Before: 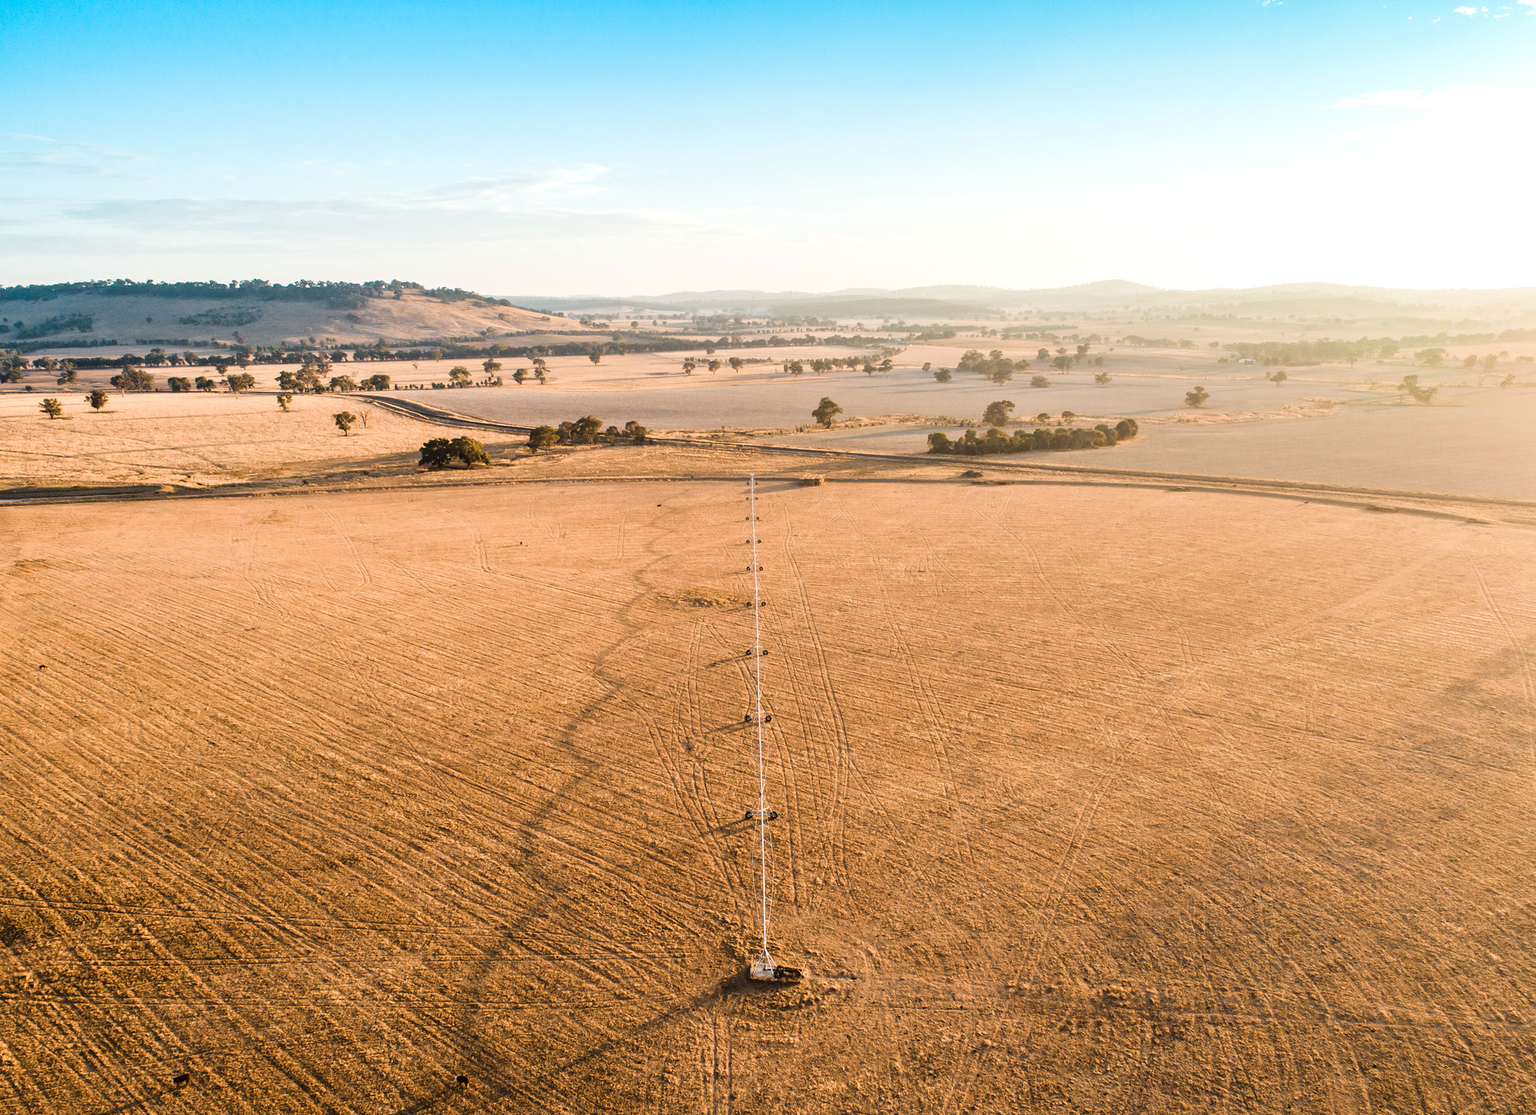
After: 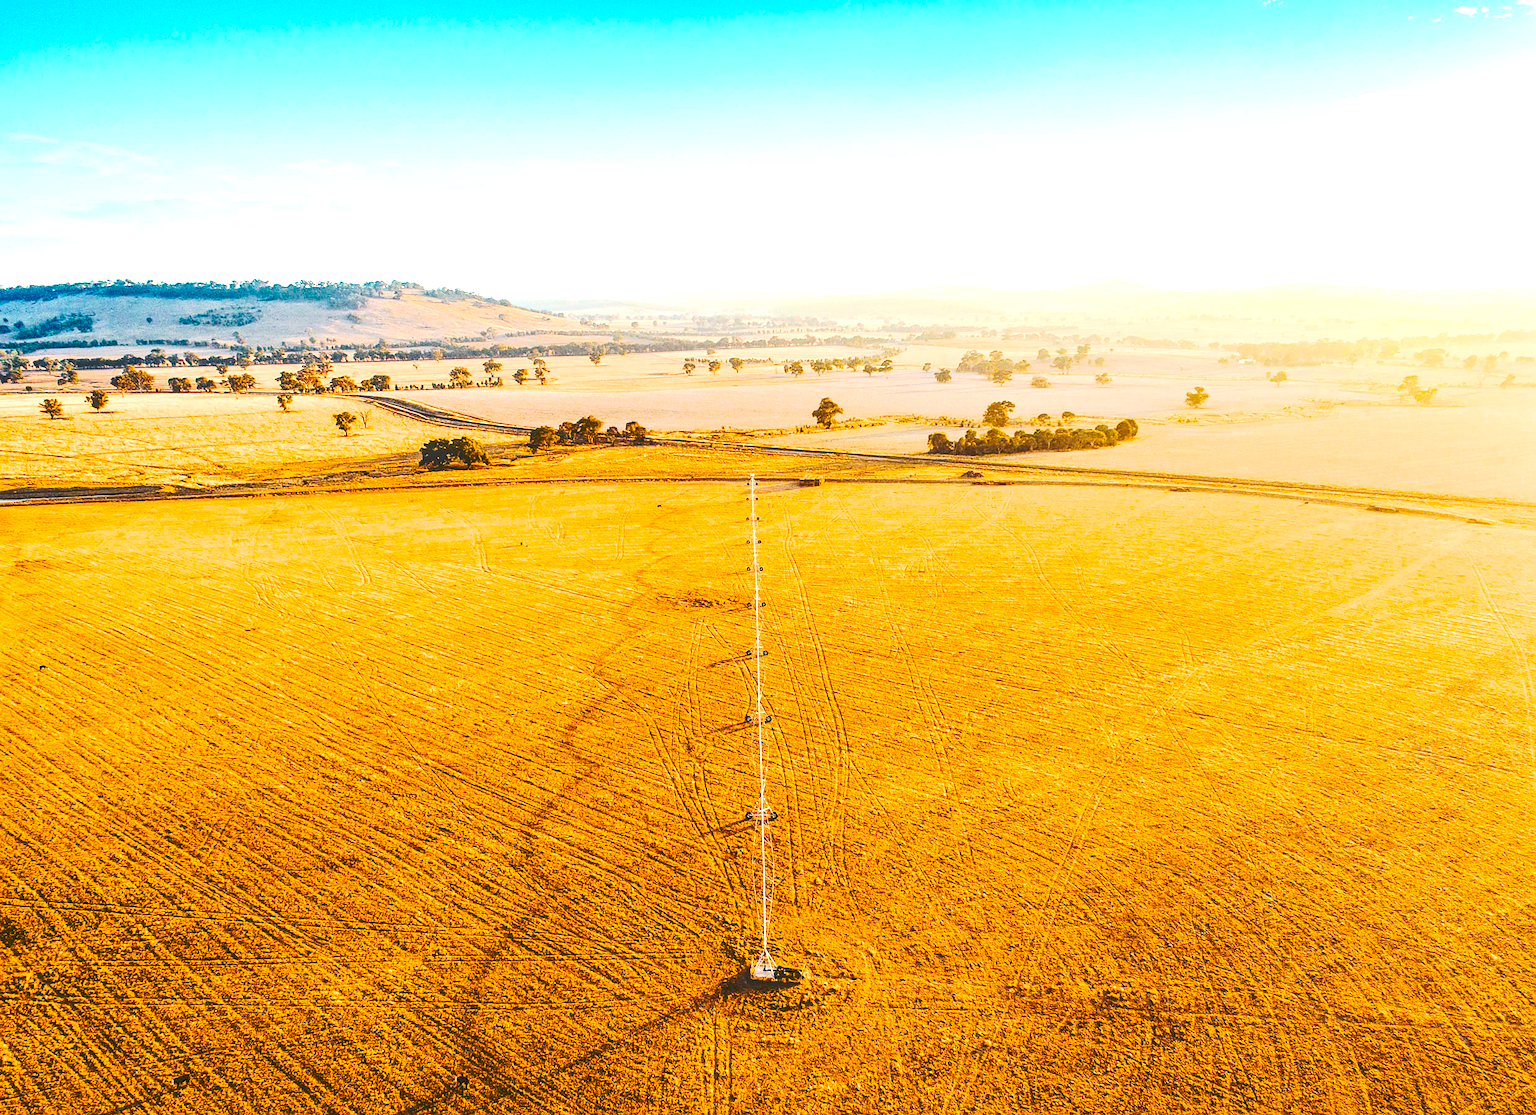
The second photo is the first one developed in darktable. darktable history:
tone curve: curves: ch0 [(0, 0) (0.003, 0.174) (0.011, 0.178) (0.025, 0.182) (0.044, 0.185) (0.069, 0.191) (0.1, 0.194) (0.136, 0.199) (0.177, 0.219) (0.224, 0.246) (0.277, 0.284) (0.335, 0.35) (0.399, 0.43) (0.468, 0.539) (0.543, 0.637) (0.623, 0.711) (0.709, 0.799) (0.801, 0.865) (0.898, 0.914) (1, 1)], preserve colors none
local contrast: on, module defaults
exposure: black level correction 0, exposure 0.694 EV, compensate highlight preservation false
contrast brightness saturation: contrast 0.227, brightness 0.107, saturation 0.288
sharpen: on, module defaults
color balance rgb: perceptual saturation grading › global saturation 36.376%, saturation formula JzAzBz (2021)
